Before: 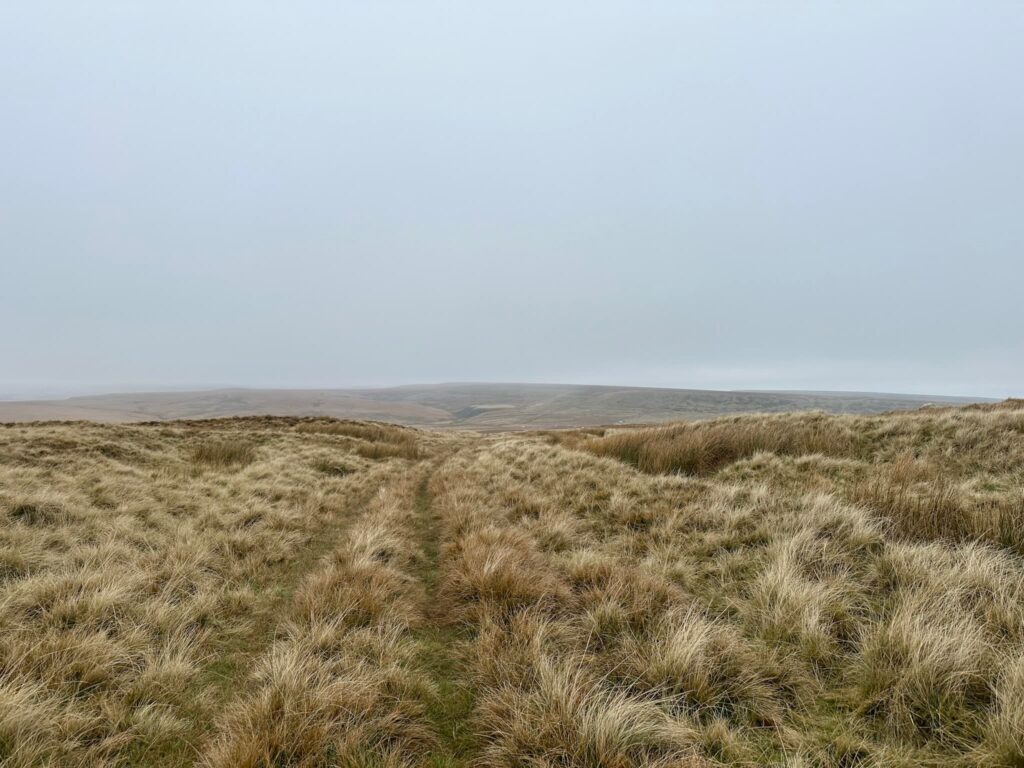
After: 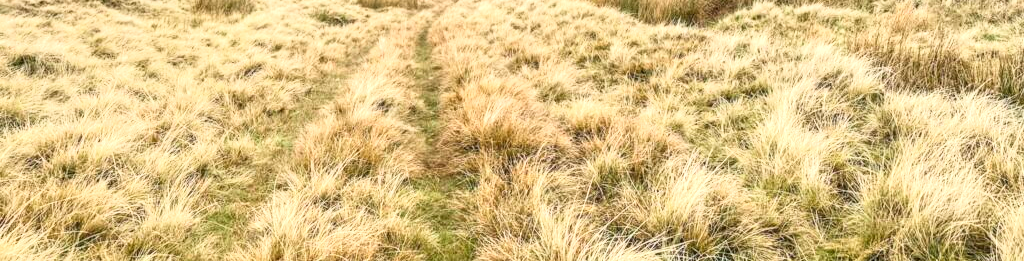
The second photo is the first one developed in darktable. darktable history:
crop and rotate: top 58.667%, bottom 7.314%
exposure: black level correction 0, exposure 1.448 EV, compensate highlight preservation false
base curve: curves: ch0 [(0, 0) (0.088, 0.125) (0.176, 0.251) (0.354, 0.501) (0.613, 0.749) (1, 0.877)]
local contrast: on, module defaults
